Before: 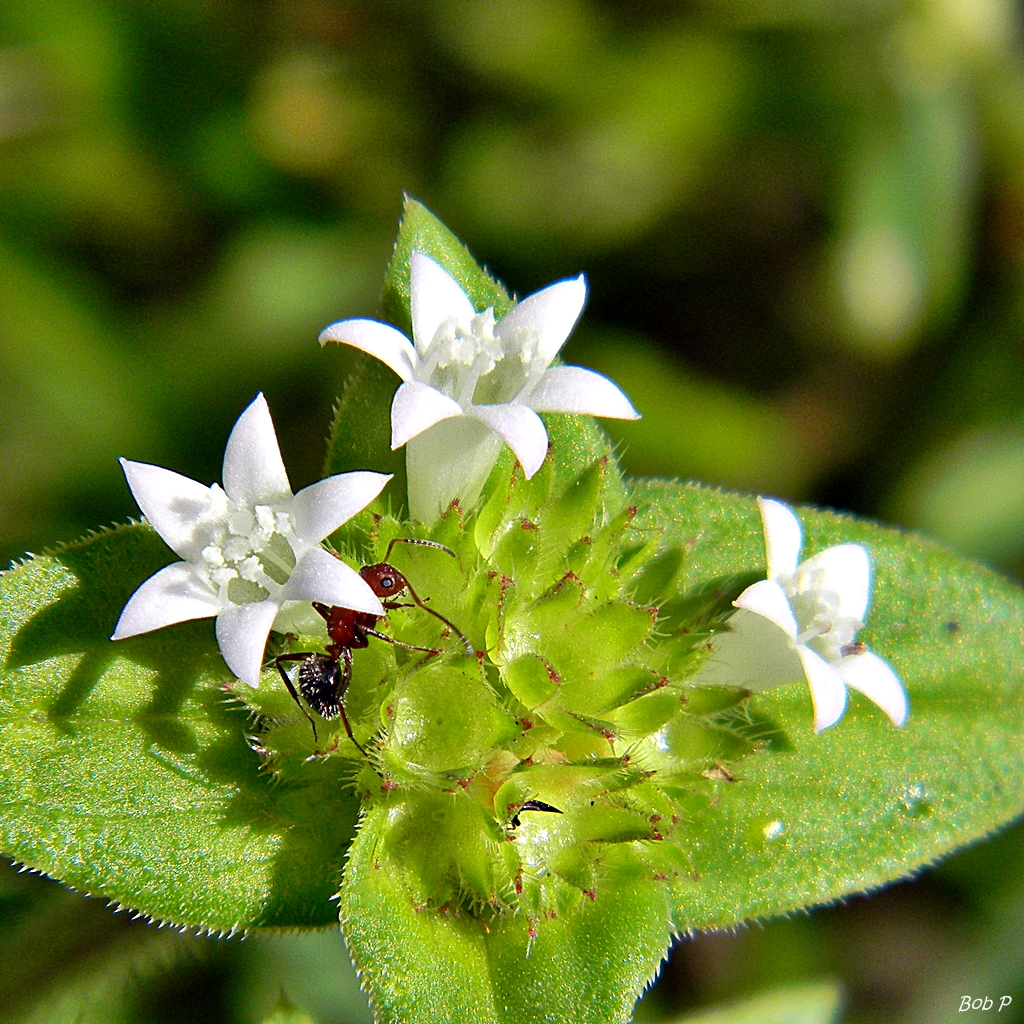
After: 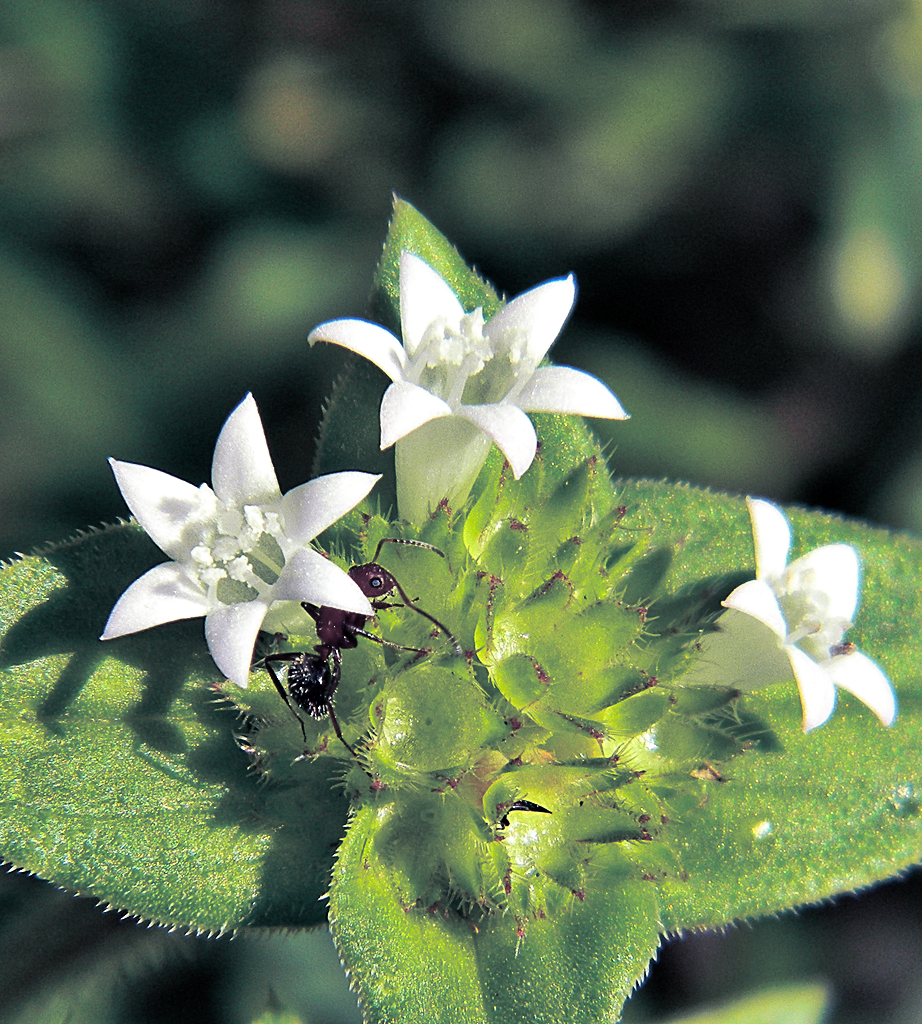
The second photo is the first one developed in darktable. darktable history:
crop and rotate: left 1.088%, right 8.807%
split-toning: shadows › hue 230.4°
